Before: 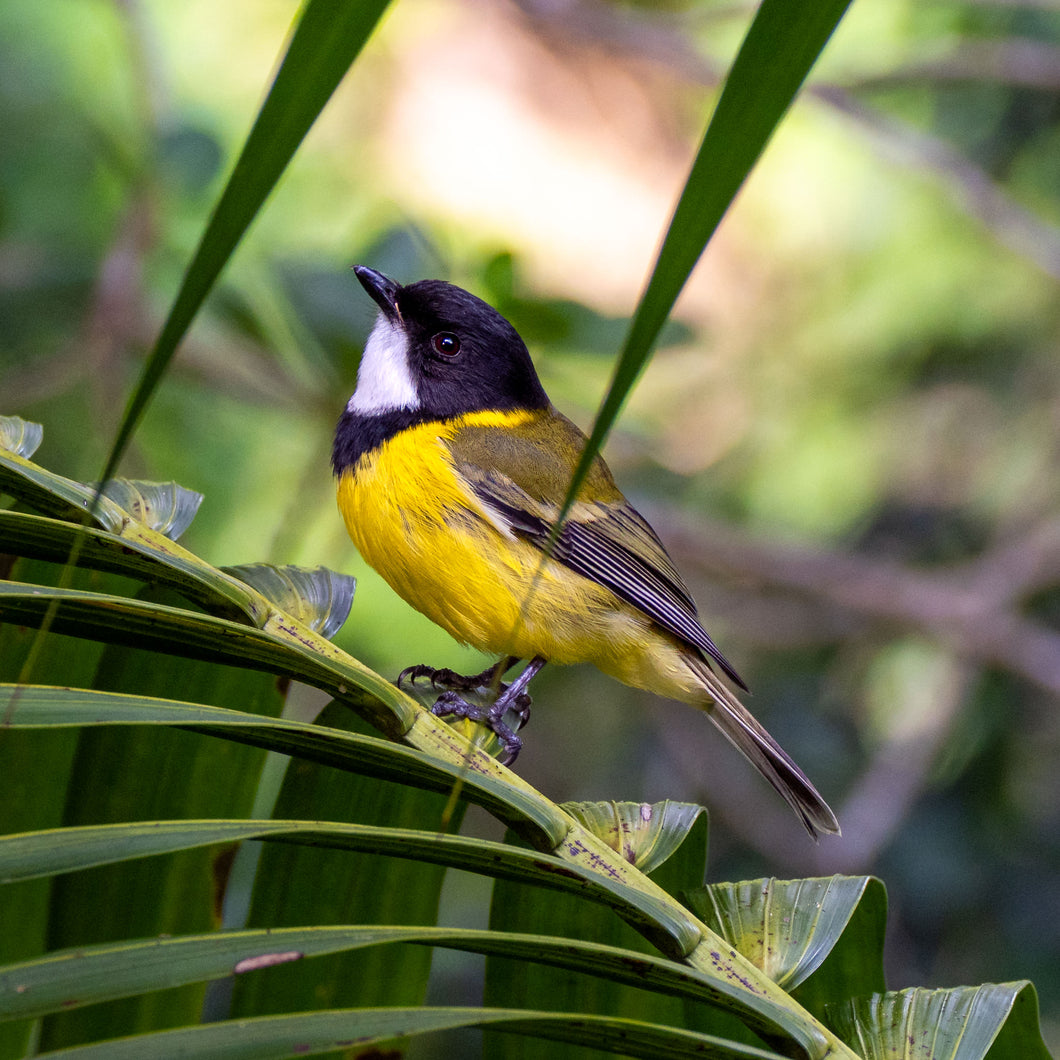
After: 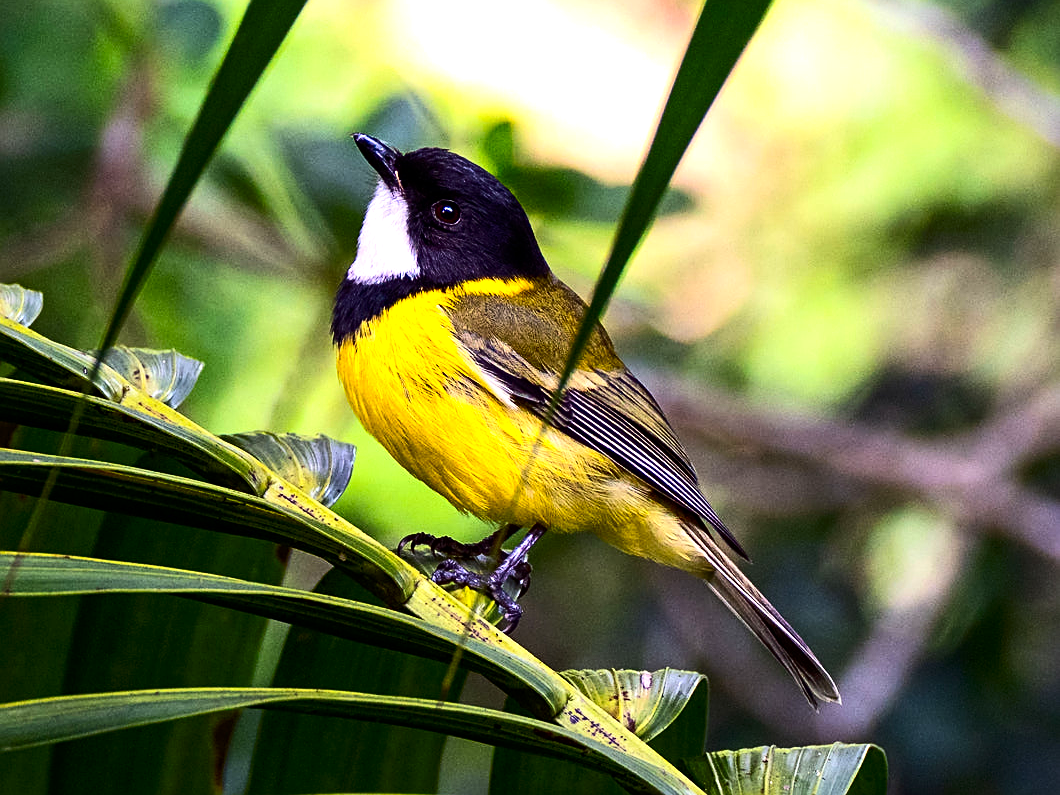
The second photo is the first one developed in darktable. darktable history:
contrast brightness saturation: contrast 0.18, saturation 0.3
sharpen: on, module defaults
crop and rotate: top 12.5%, bottom 12.5%
tone equalizer: -8 EV -0.75 EV, -7 EV -0.7 EV, -6 EV -0.6 EV, -5 EV -0.4 EV, -3 EV 0.4 EV, -2 EV 0.6 EV, -1 EV 0.7 EV, +0 EV 0.75 EV, edges refinement/feathering 500, mask exposure compensation -1.57 EV, preserve details no
